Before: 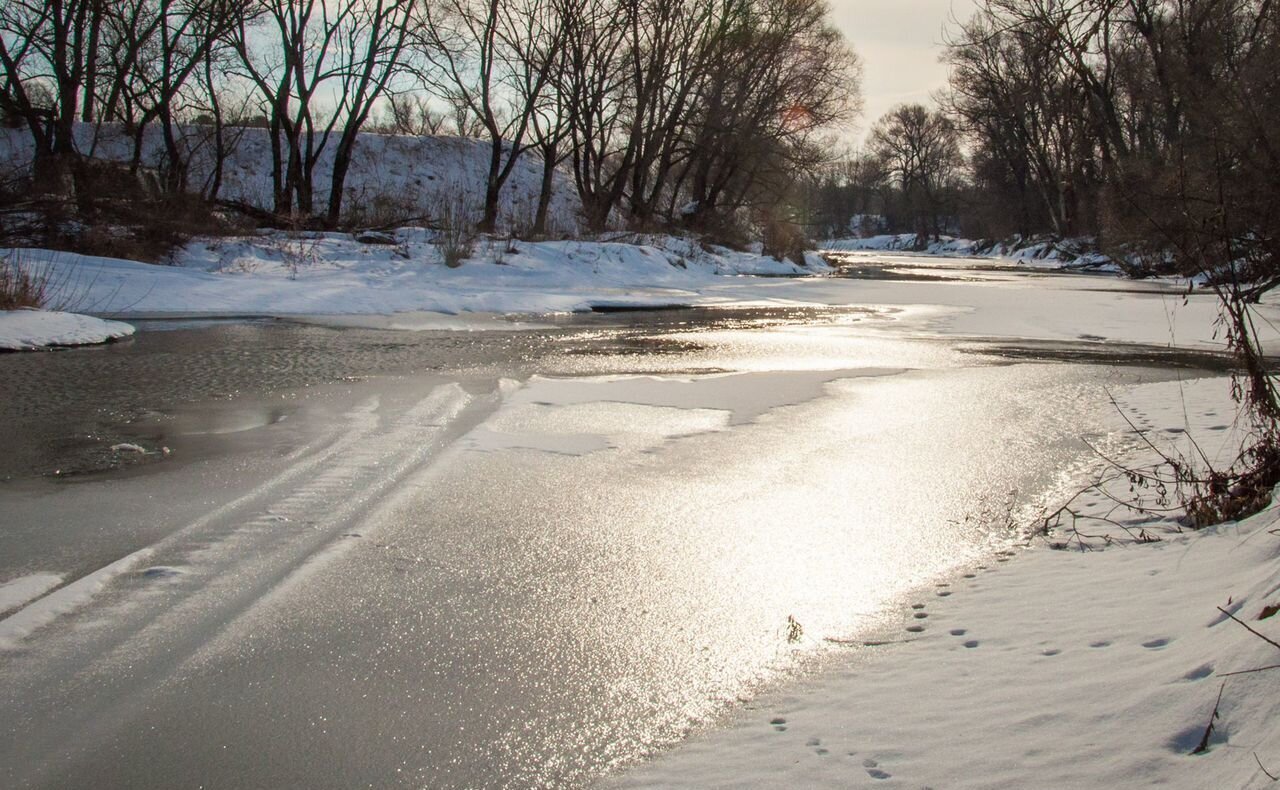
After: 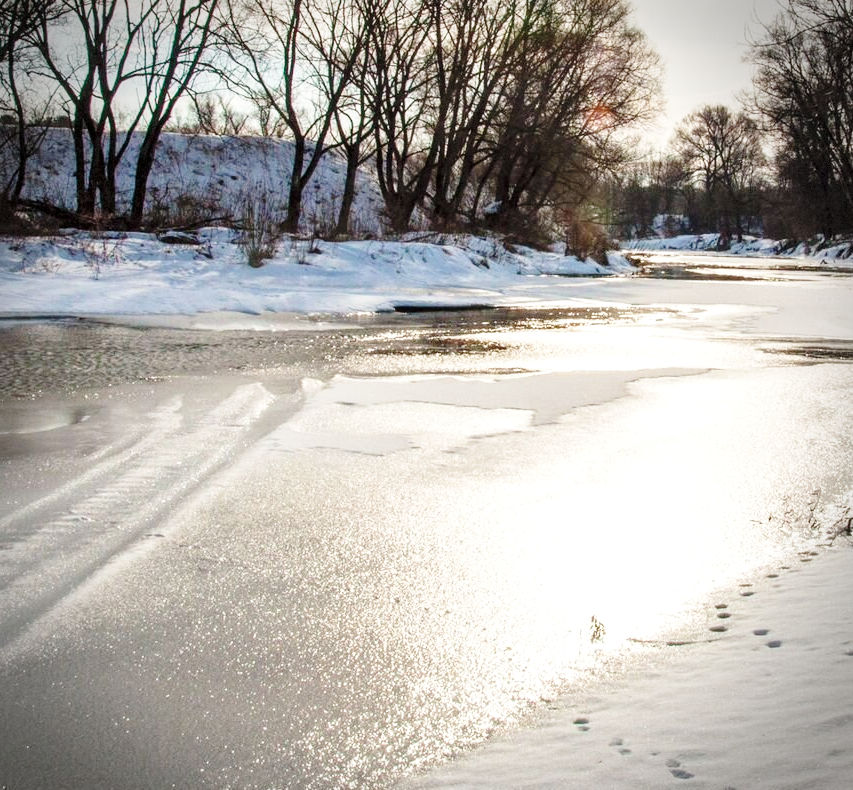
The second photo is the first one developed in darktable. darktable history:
base curve: curves: ch0 [(0, 0) (0.028, 0.03) (0.121, 0.232) (0.46, 0.748) (0.859, 0.968) (1, 1)], preserve colors none
crop: left 15.419%, right 17.914%
local contrast: highlights 100%, shadows 100%, detail 131%, midtone range 0.2
vignetting: dithering 8-bit output, unbound false
